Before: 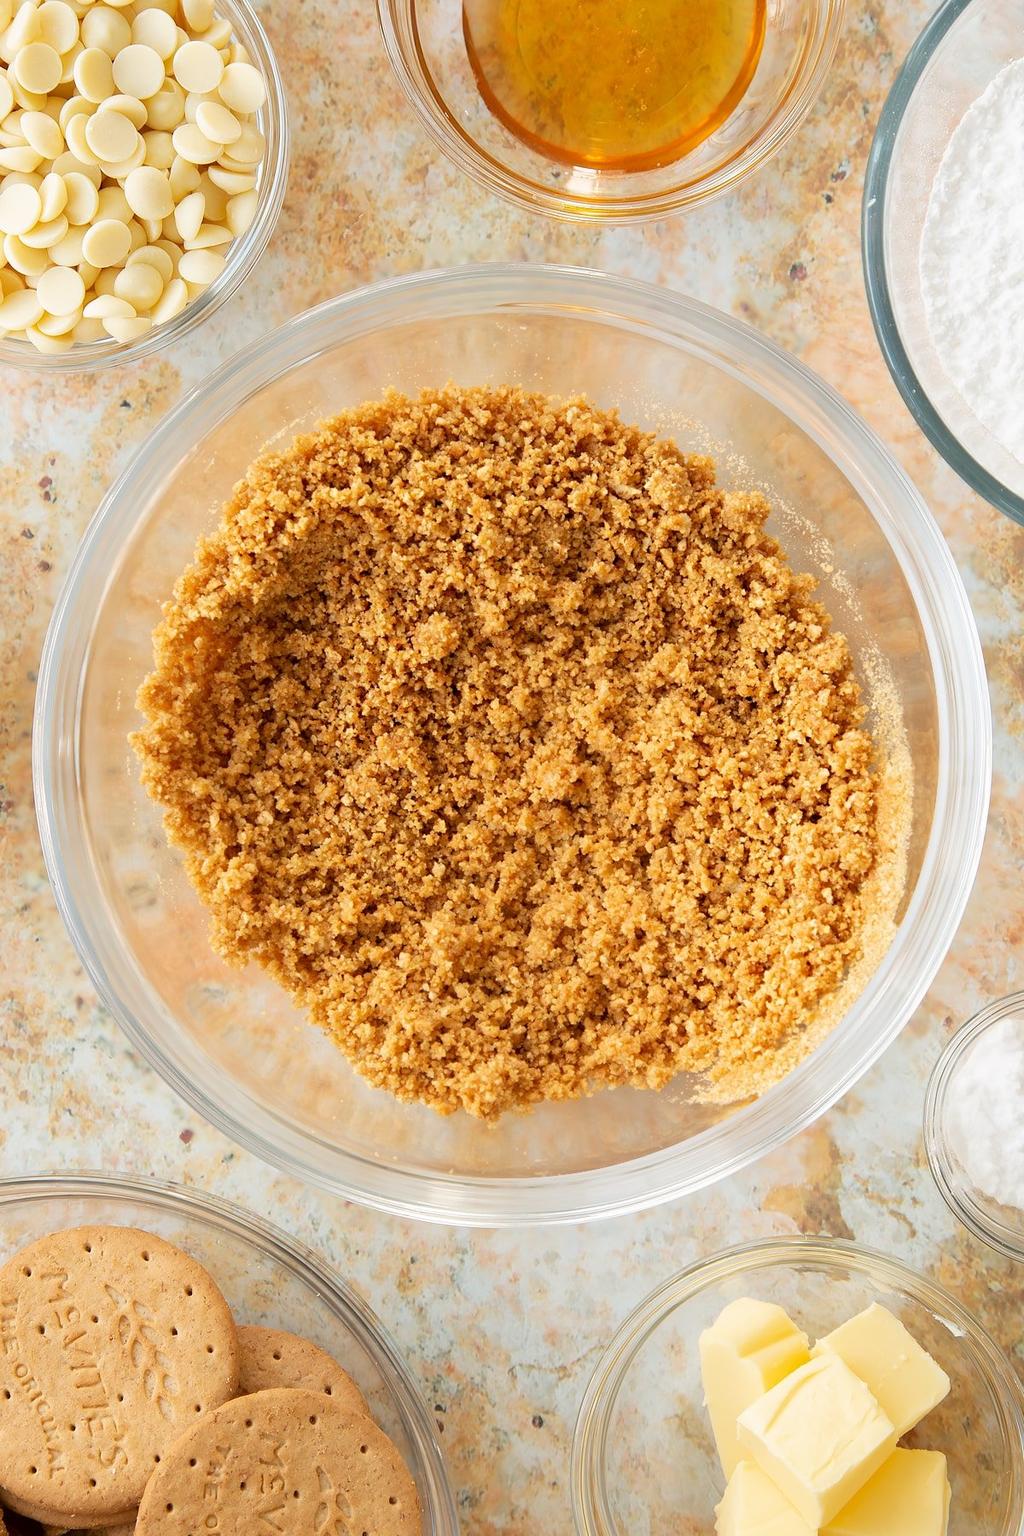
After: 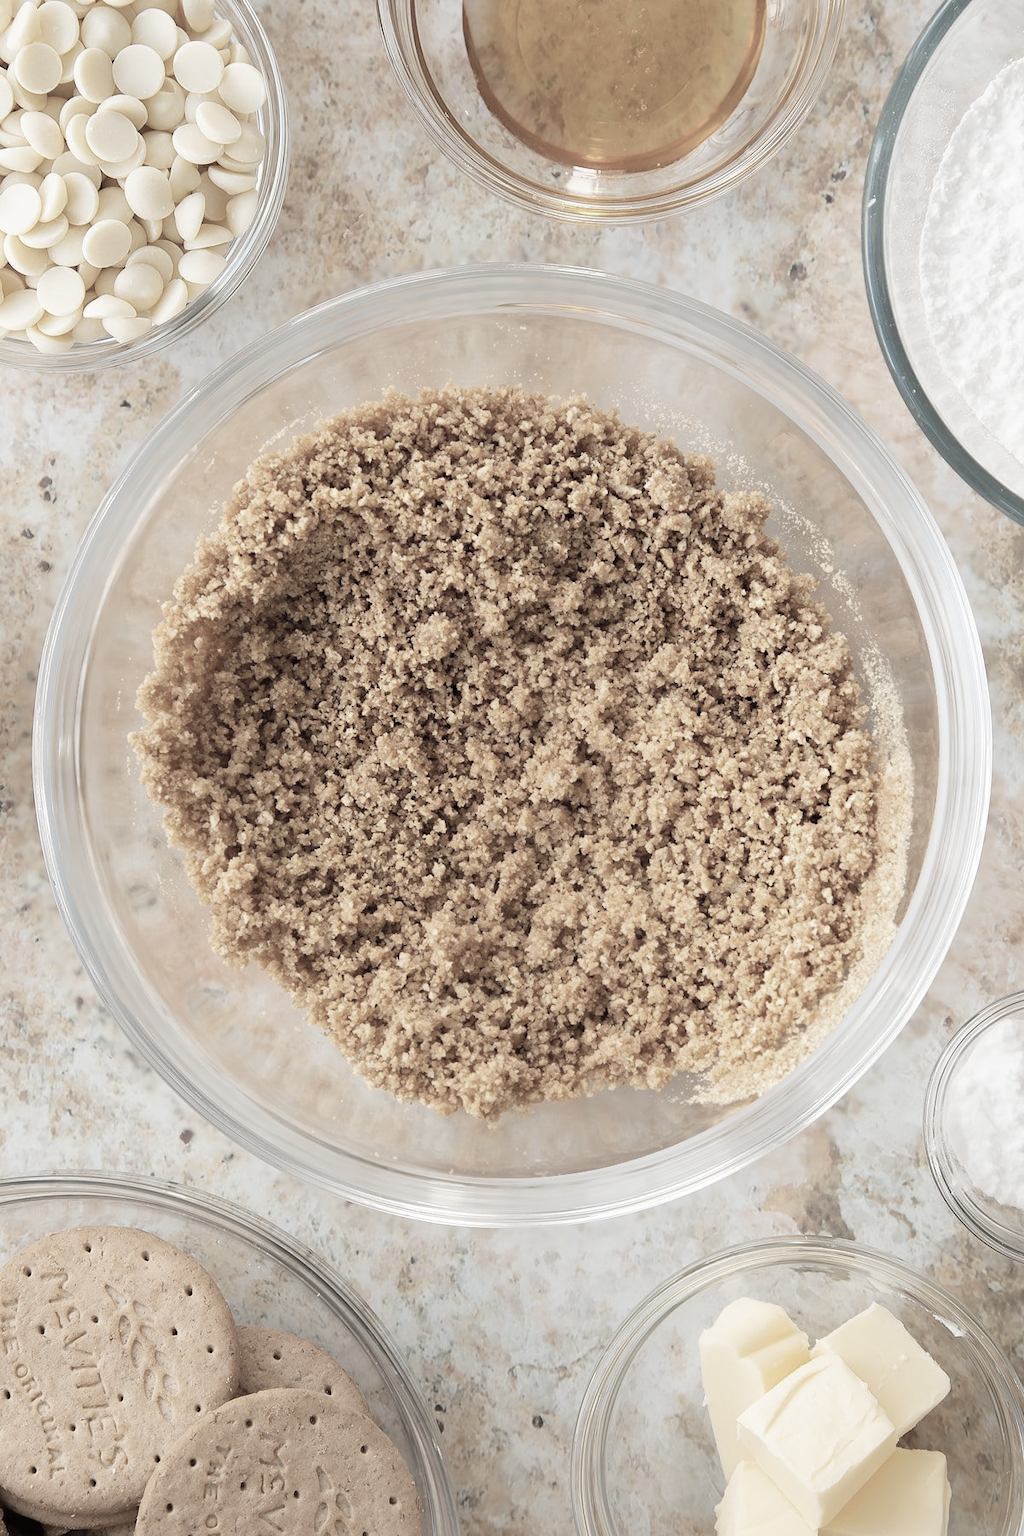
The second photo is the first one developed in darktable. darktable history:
color zones: curves: ch1 [(0.238, 0.163) (0.476, 0.2) (0.733, 0.322) (0.848, 0.134)]
exposure: compensate highlight preservation false
